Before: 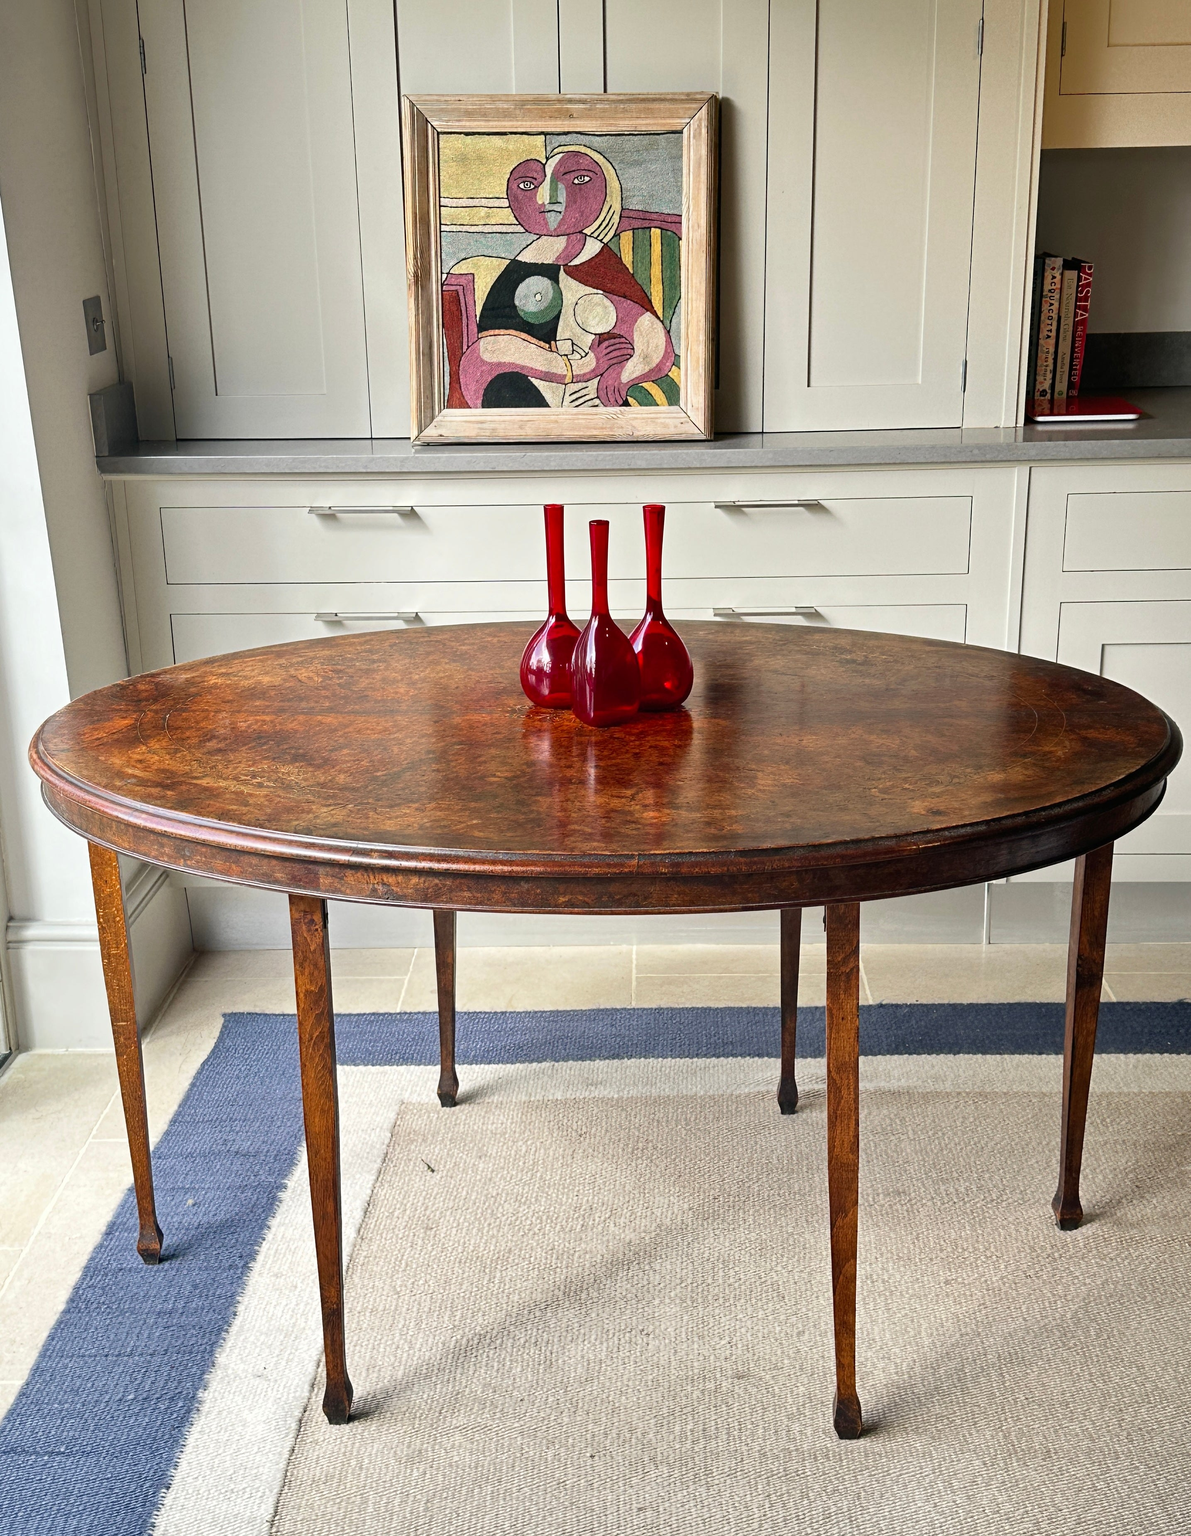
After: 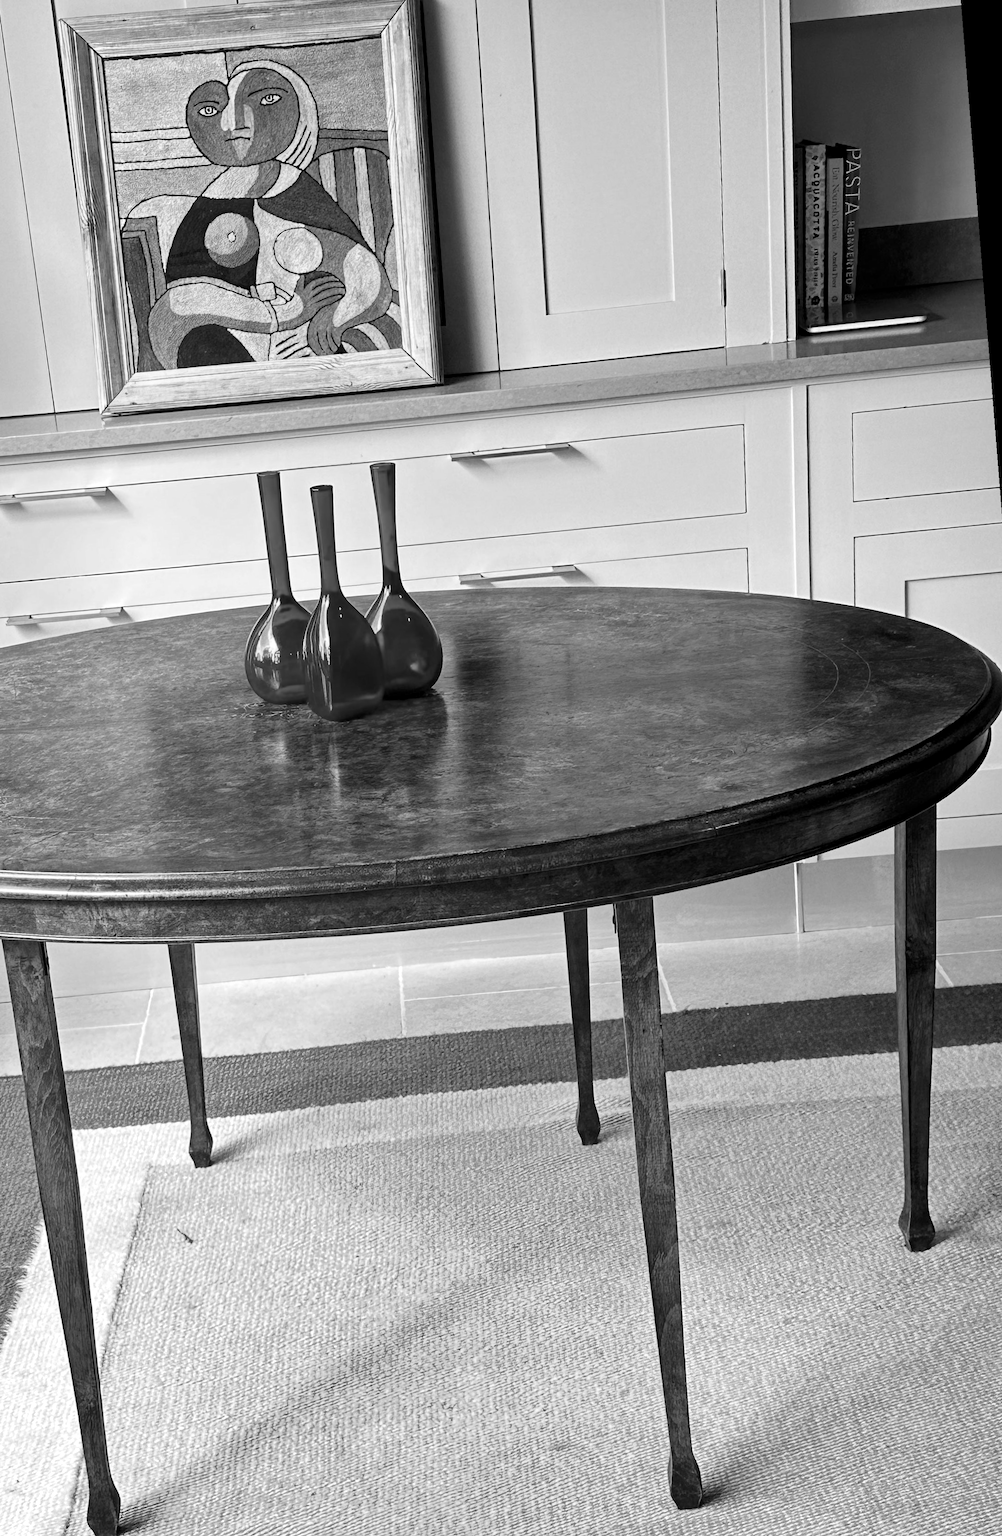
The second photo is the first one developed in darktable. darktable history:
crop and rotate: left 24.6%
monochrome: on, module defaults
local contrast: highlights 100%, shadows 100%, detail 120%, midtone range 0.2
rotate and perspective: rotation -4.57°, crop left 0.054, crop right 0.944, crop top 0.087, crop bottom 0.914
